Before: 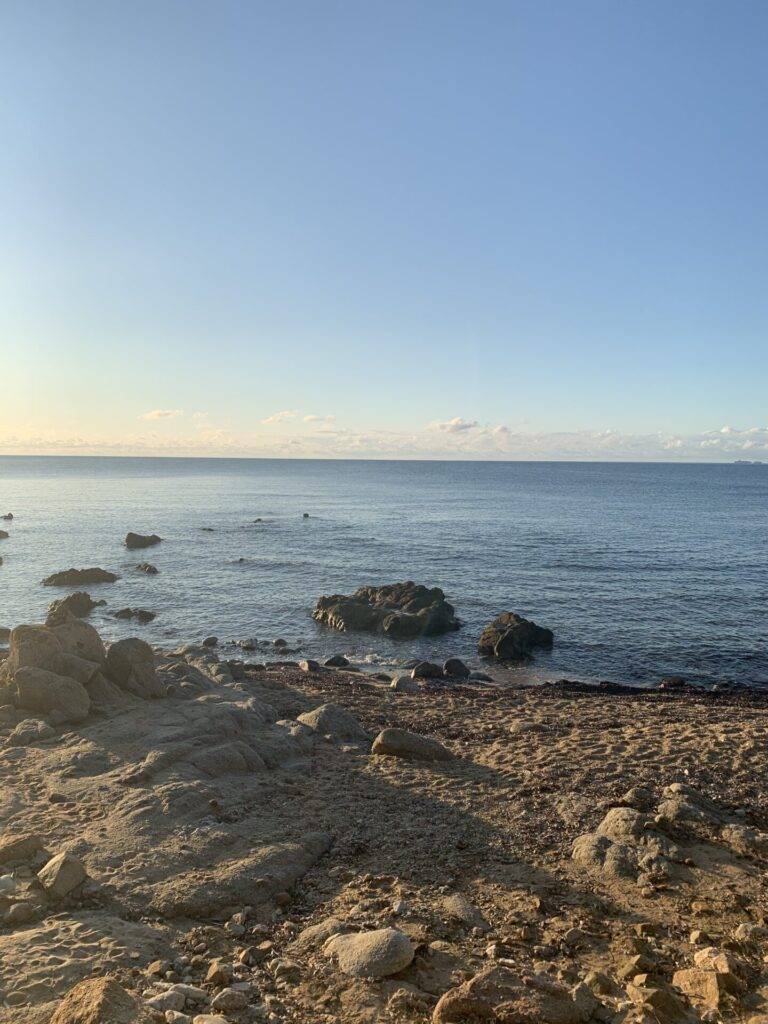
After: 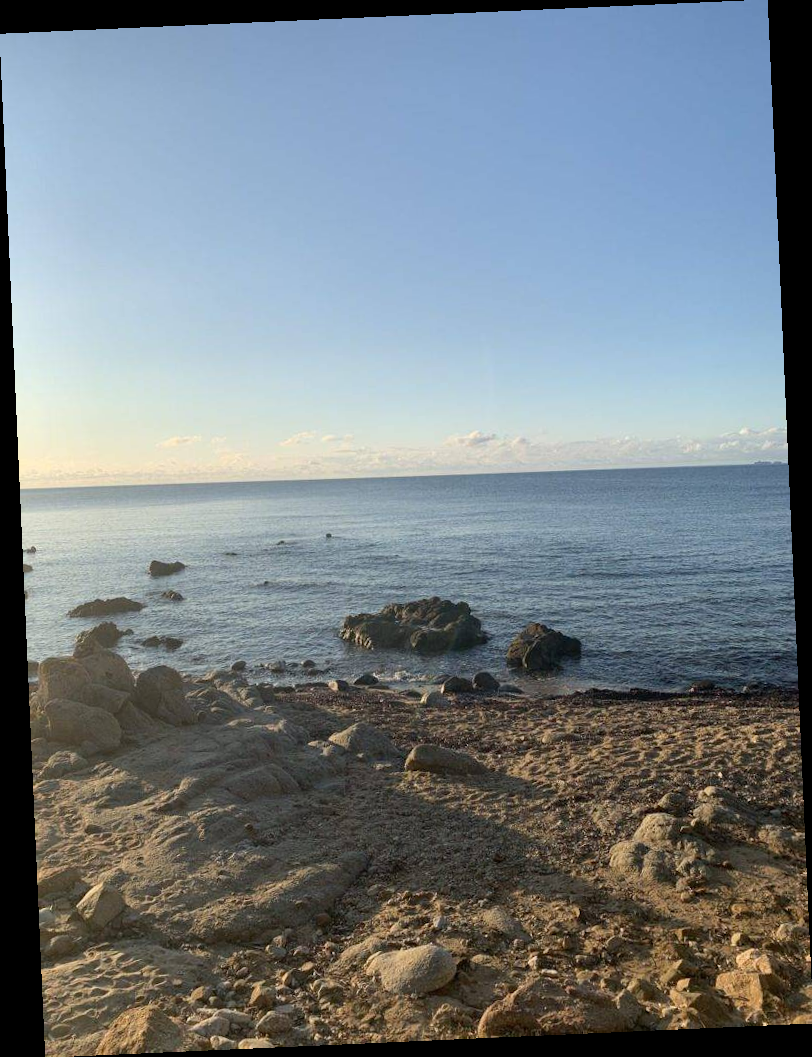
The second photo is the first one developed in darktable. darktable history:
rotate and perspective: rotation -2.56°, automatic cropping off
exposure: compensate highlight preservation false
